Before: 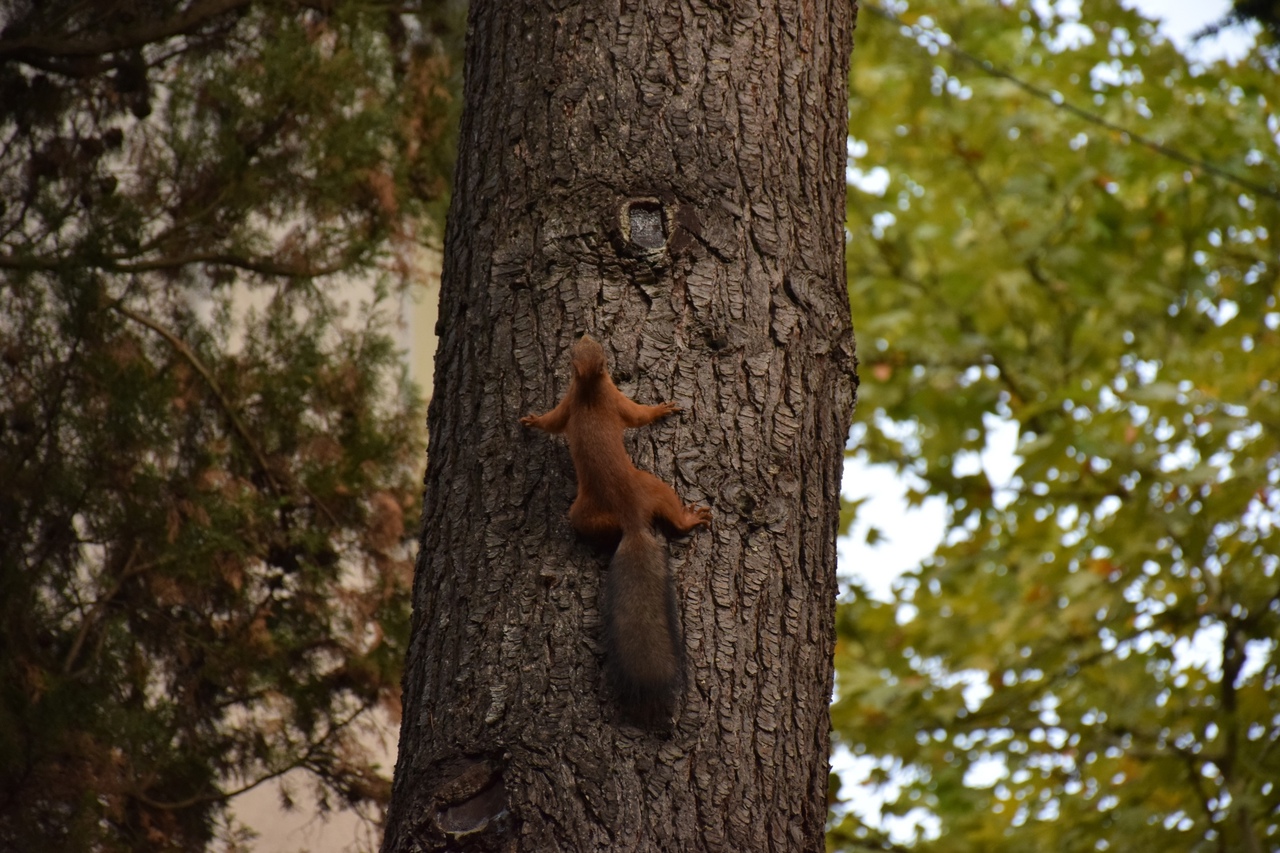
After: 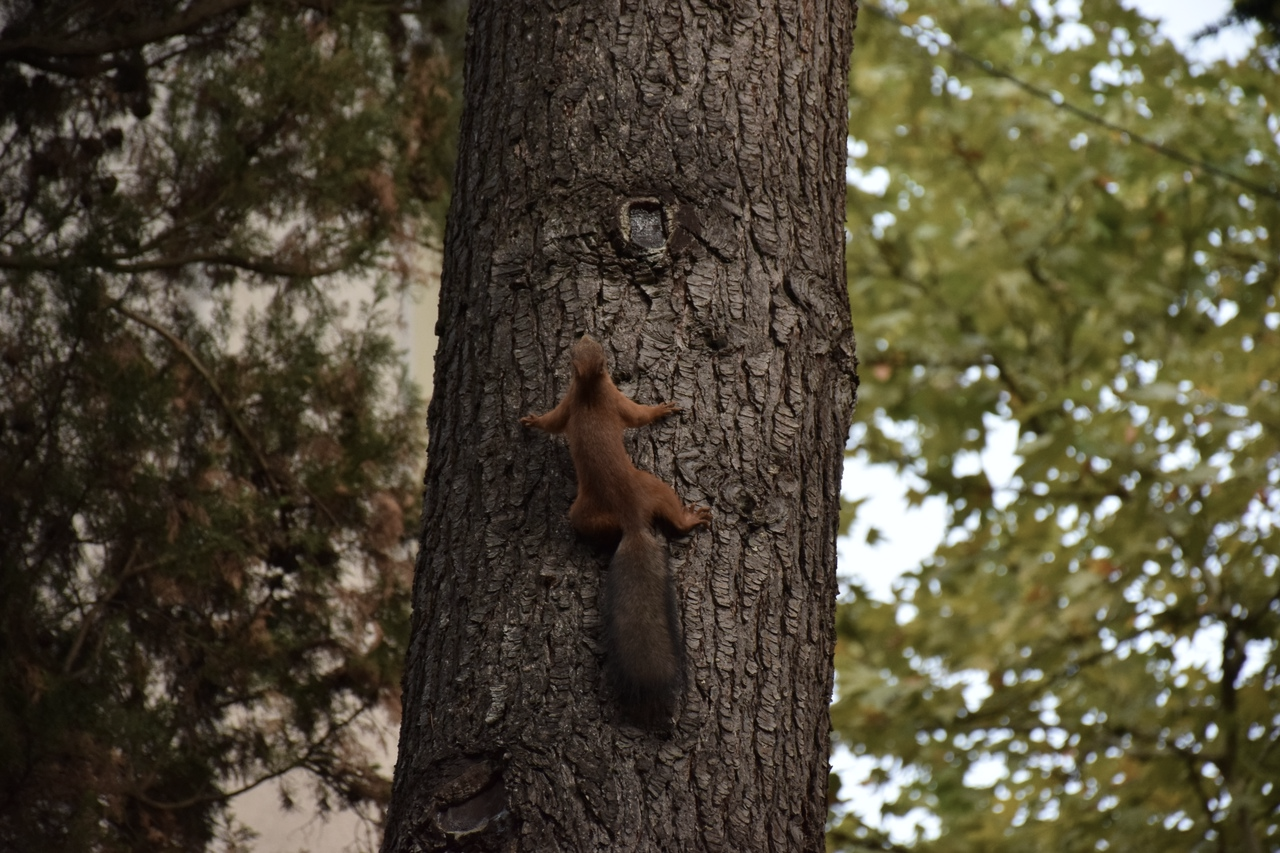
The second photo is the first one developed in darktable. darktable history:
contrast brightness saturation: contrast 0.1, saturation -0.3
white balance: red 0.986, blue 1.01
